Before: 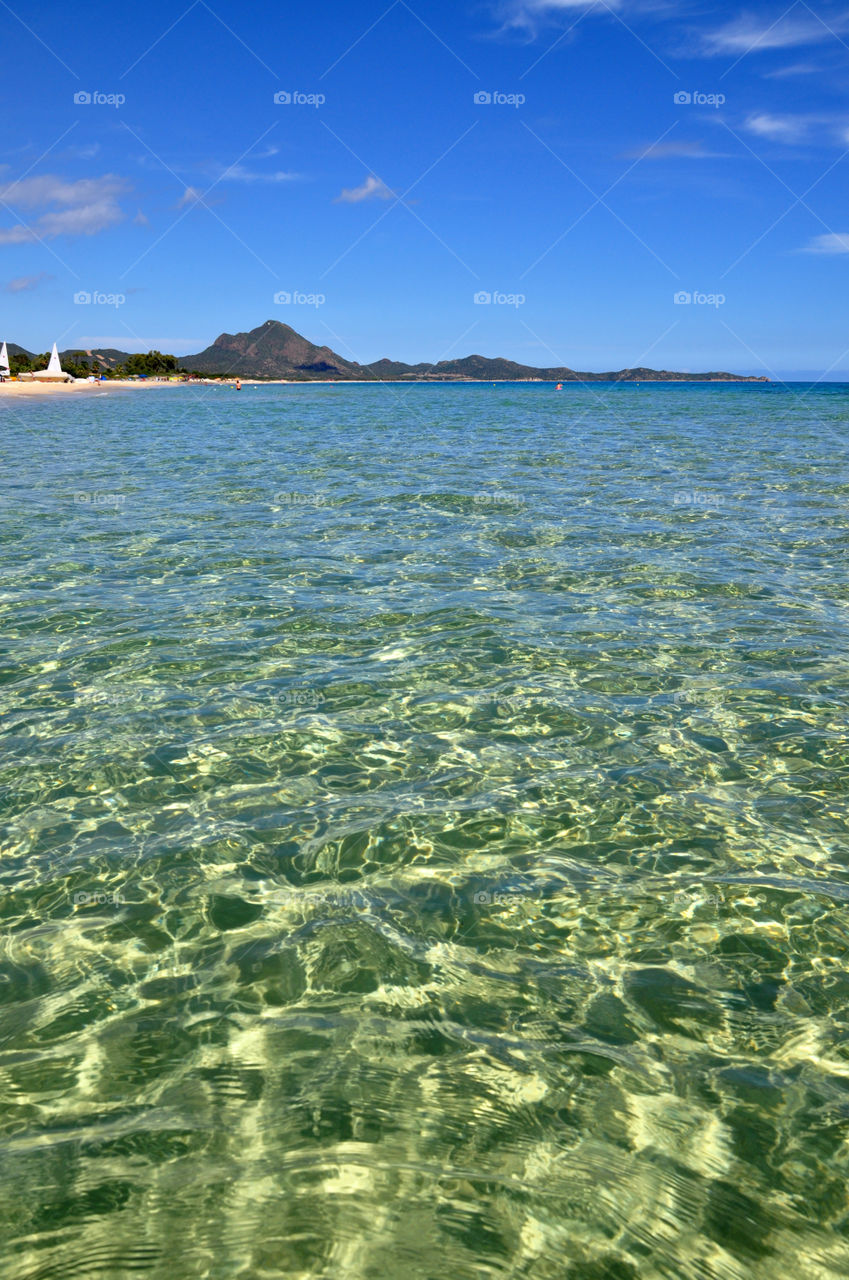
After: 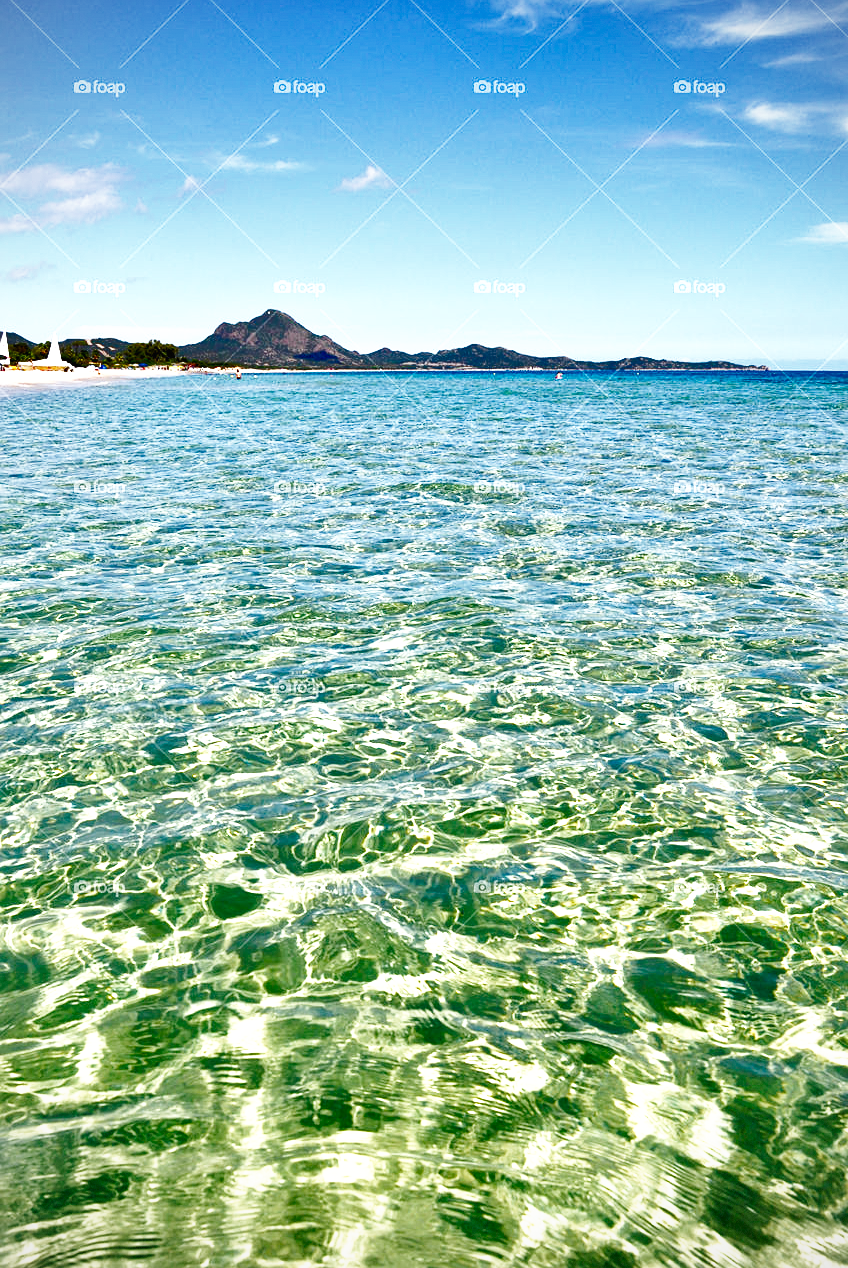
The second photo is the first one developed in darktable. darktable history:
exposure: exposure 0.201 EV, compensate highlight preservation false
base curve: curves: ch0 [(0, 0.003) (0.001, 0.002) (0.006, 0.004) (0.02, 0.022) (0.048, 0.086) (0.094, 0.234) (0.162, 0.431) (0.258, 0.629) (0.385, 0.8) (0.548, 0.918) (0.751, 0.988) (1, 1)], preserve colors none
tone equalizer: -8 EV 0.001 EV, -7 EV -0.002 EV, -6 EV 0.002 EV, -5 EV -0.034 EV, -4 EV -0.115 EV, -3 EV -0.188 EV, -2 EV 0.252 EV, -1 EV 0.701 EV, +0 EV 0.499 EV, edges refinement/feathering 500, mask exposure compensation -1.57 EV, preserve details no
sharpen: radius 1.32, amount 0.295, threshold 0.149
crop: top 0.918%, right 0.001%
vignetting: fall-off radius 60.95%, brightness -0.275, dithering 8-bit output
color zones: curves: ch0 [(0, 0.5) (0.143, 0.5) (0.286, 0.5) (0.429, 0.5) (0.571, 0.5) (0.714, 0.476) (0.857, 0.5) (1, 0.5)]; ch2 [(0, 0.5) (0.143, 0.5) (0.286, 0.5) (0.429, 0.5) (0.571, 0.5) (0.714, 0.487) (0.857, 0.5) (1, 0.5)]
shadows and highlights: low approximation 0.01, soften with gaussian
